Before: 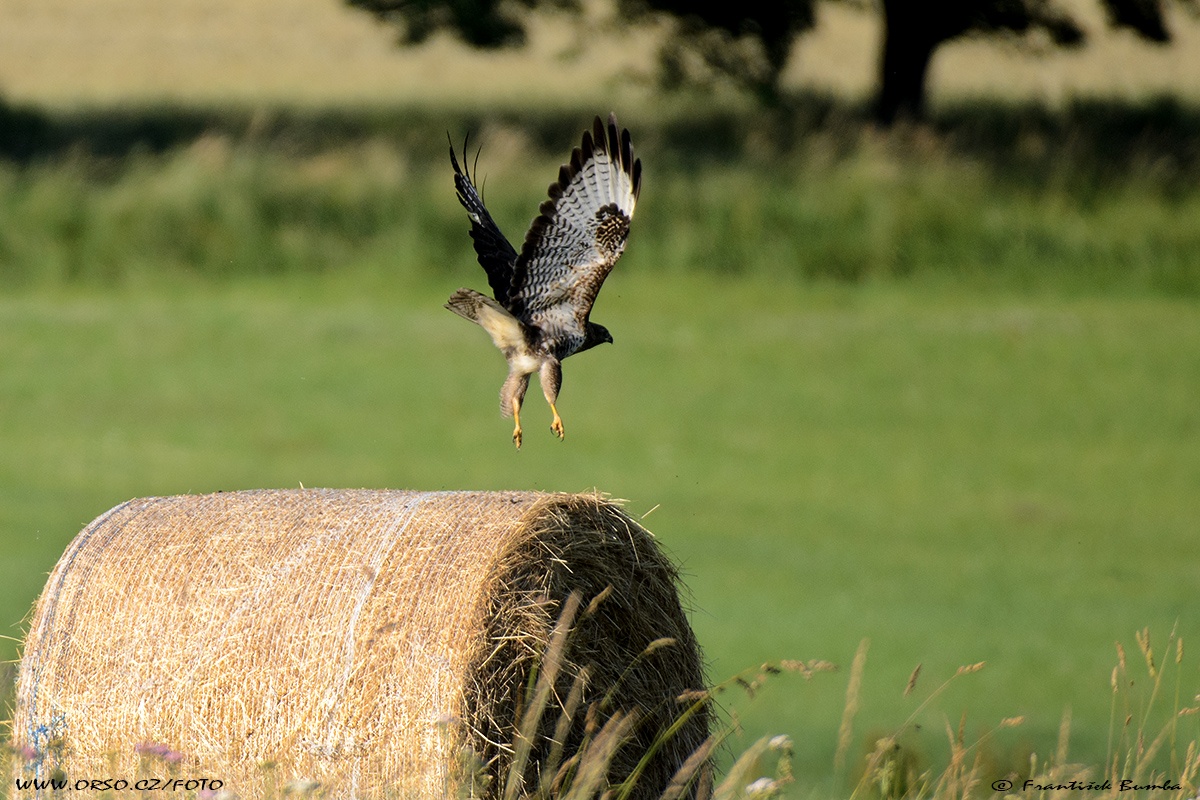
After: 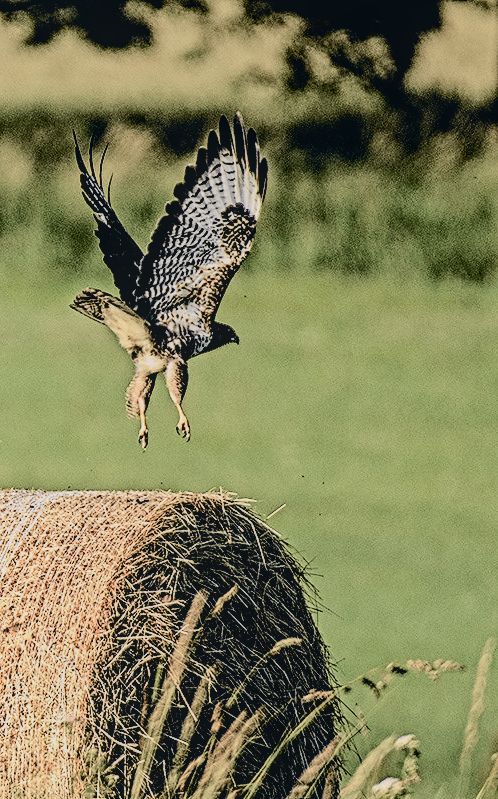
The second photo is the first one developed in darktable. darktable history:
crop: left 31.231%, right 27.202%
contrast brightness saturation: saturation -0.048
exposure: exposure 0.404 EV, compensate exposure bias true, compensate highlight preservation false
color correction: highlights a* 2.86, highlights b* 5.02, shadows a* -1.74, shadows b* -4.92, saturation 0.777
filmic rgb: black relative exposure -5.1 EV, white relative exposure 3.98 EV, hardness 2.89, contrast 1.096
tone curve: curves: ch0 [(0, 0.018) (0.036, 0.038) (0.15, 0.131) (0.27, 0.247) (0.528, 0.554) (0.761, 0.761) (1, 0.919)]; ch1 [(0, 0) (0.179, 0.173) (0.322, 0.32) (0.429, 0.431) (0.502, 0.5) (0.519, 0.522) (0.562, 0.588) (0.625, 0.67) (0.711, 0.745) (1, 1)]; ch2 [(0, 0) (0.29, 0.295) (0.404, 0.436) (0.497, 0.499) (0.521, 0.523) (0.561, 0.605) (0.657, 0.655) (0.712, 0.764) (1, 1)], color space Lab, independent channels, preserve colors none
contrast equalizer: octaves 7, y [[0.406, 0.494, 0.589, 0.753, 0.877, 0.999], [0.5 ×6], [0.5 ×6], [0 ×6], [0 ×6]]
local contrast: detail 110%
